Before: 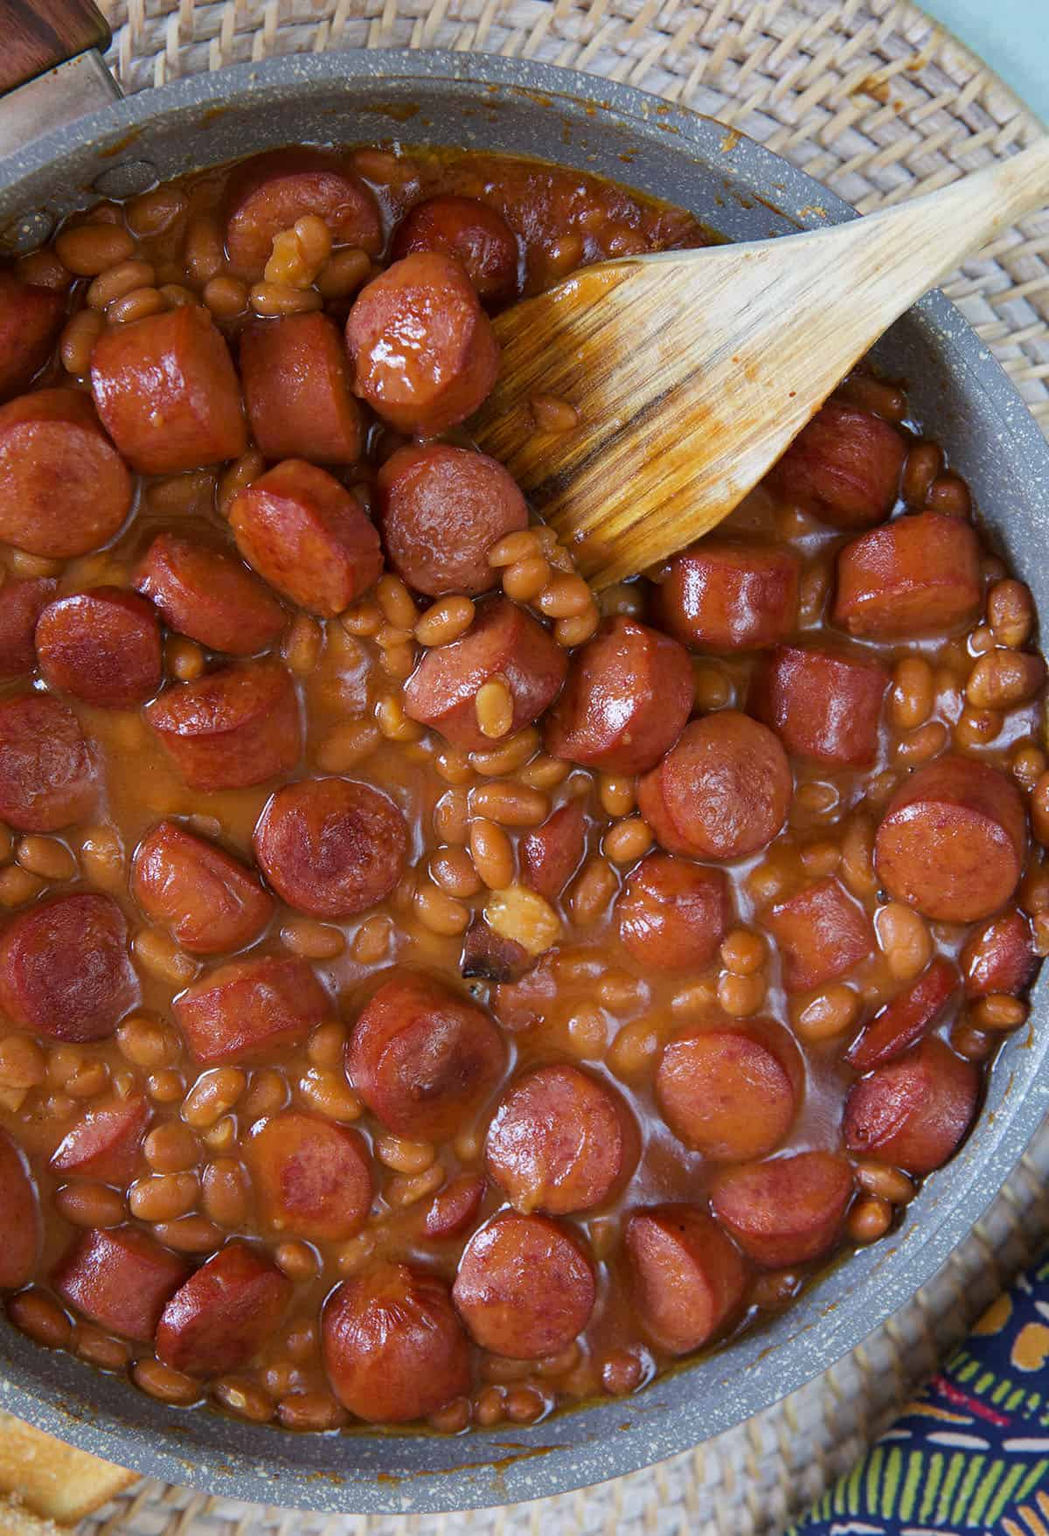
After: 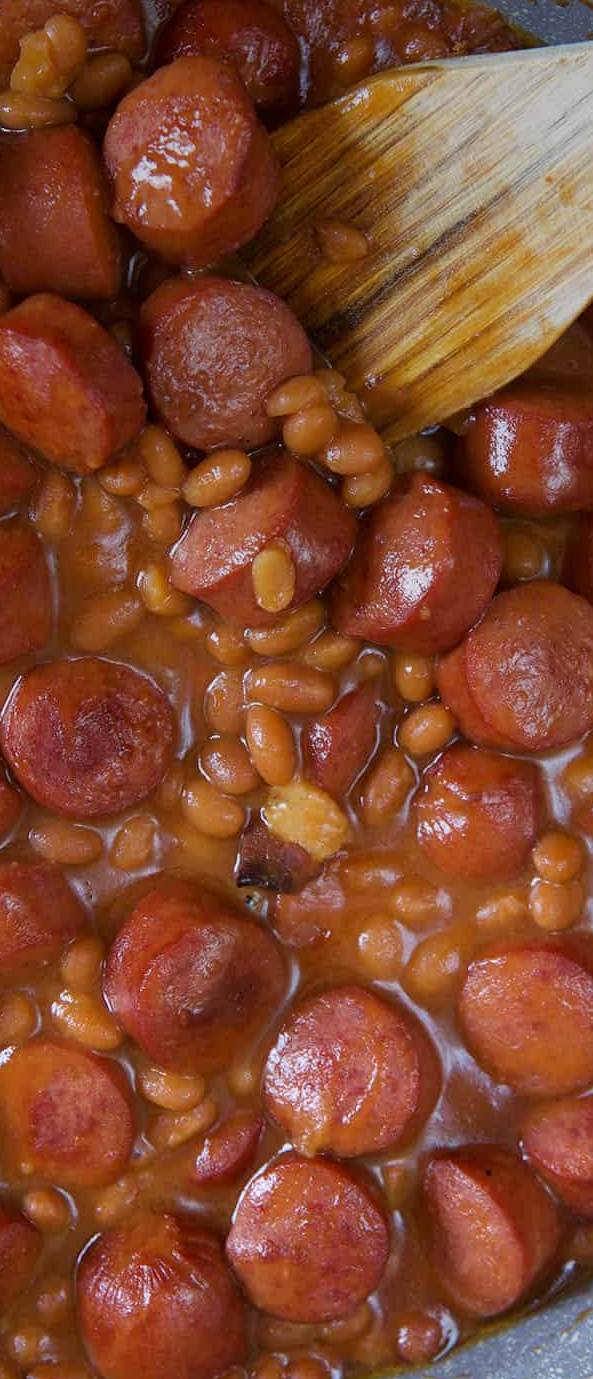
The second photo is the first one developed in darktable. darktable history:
crop and rotate: angle 0.02°, left 24.353%, top 13.219%, right 26.156%, bottom 8.224%
graduated density: on, module defaults
